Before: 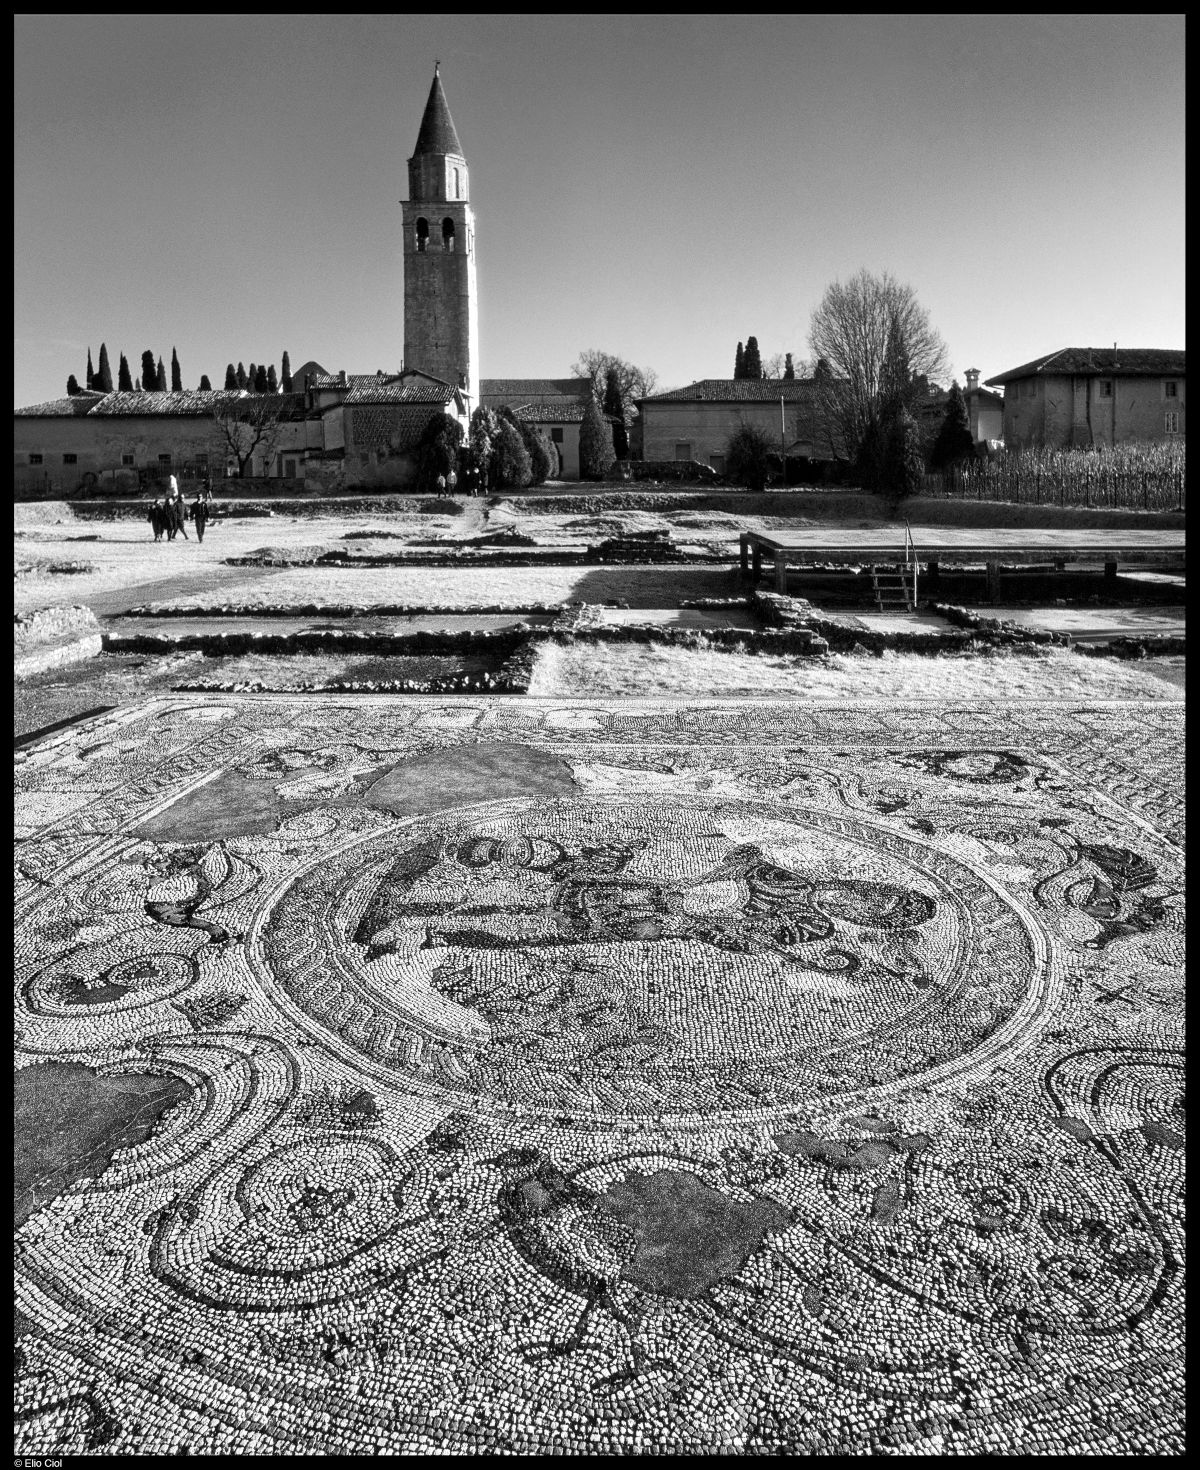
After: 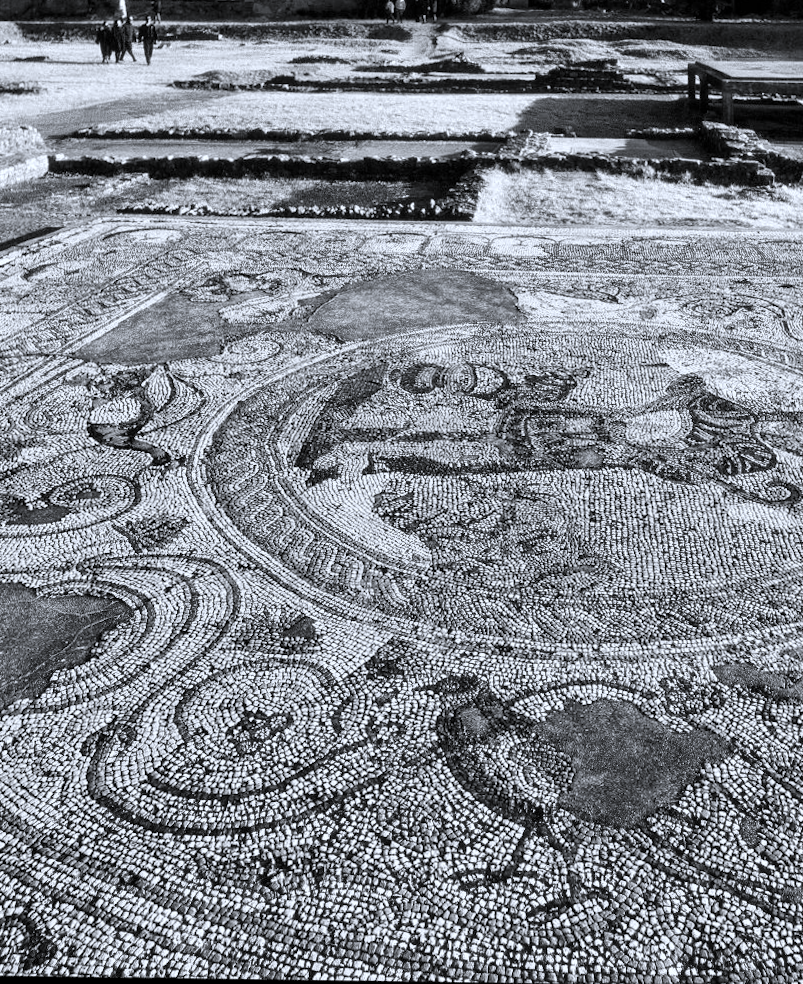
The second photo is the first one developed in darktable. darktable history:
crop and rotate: angle -0.82°, left 3.85%, top 31.828%, right 27.992%
color correction: highlights a* -0.772, highlights b* -8.92
